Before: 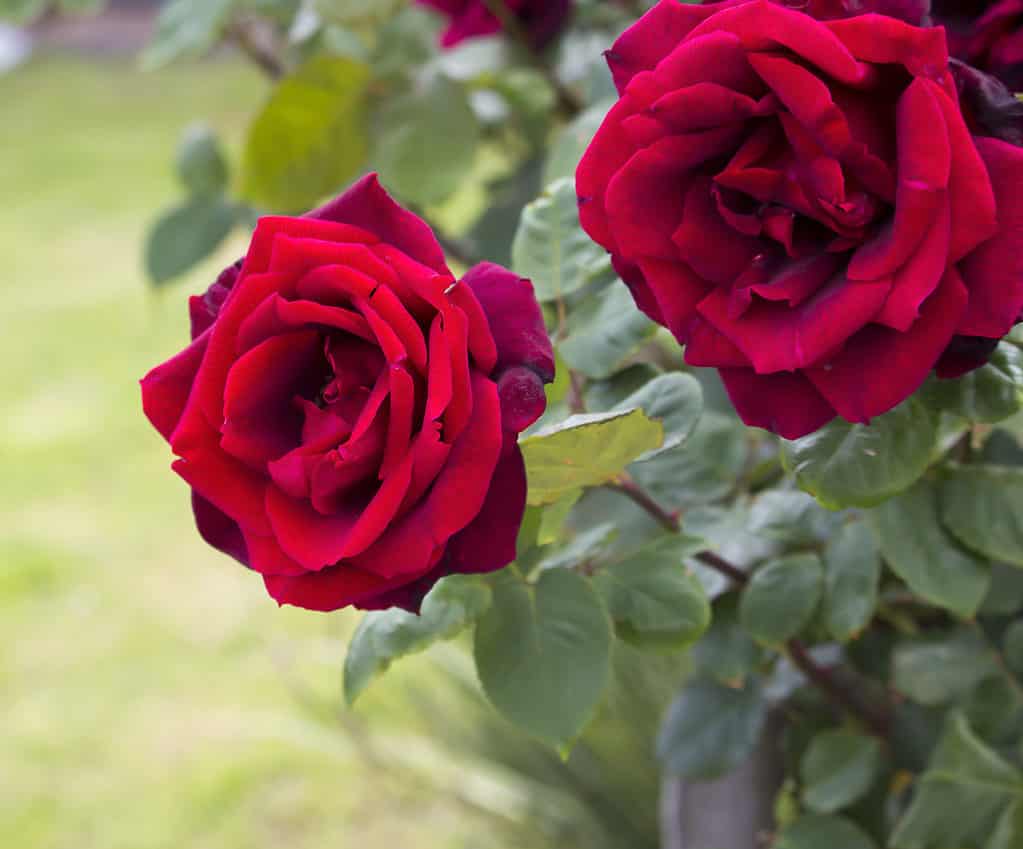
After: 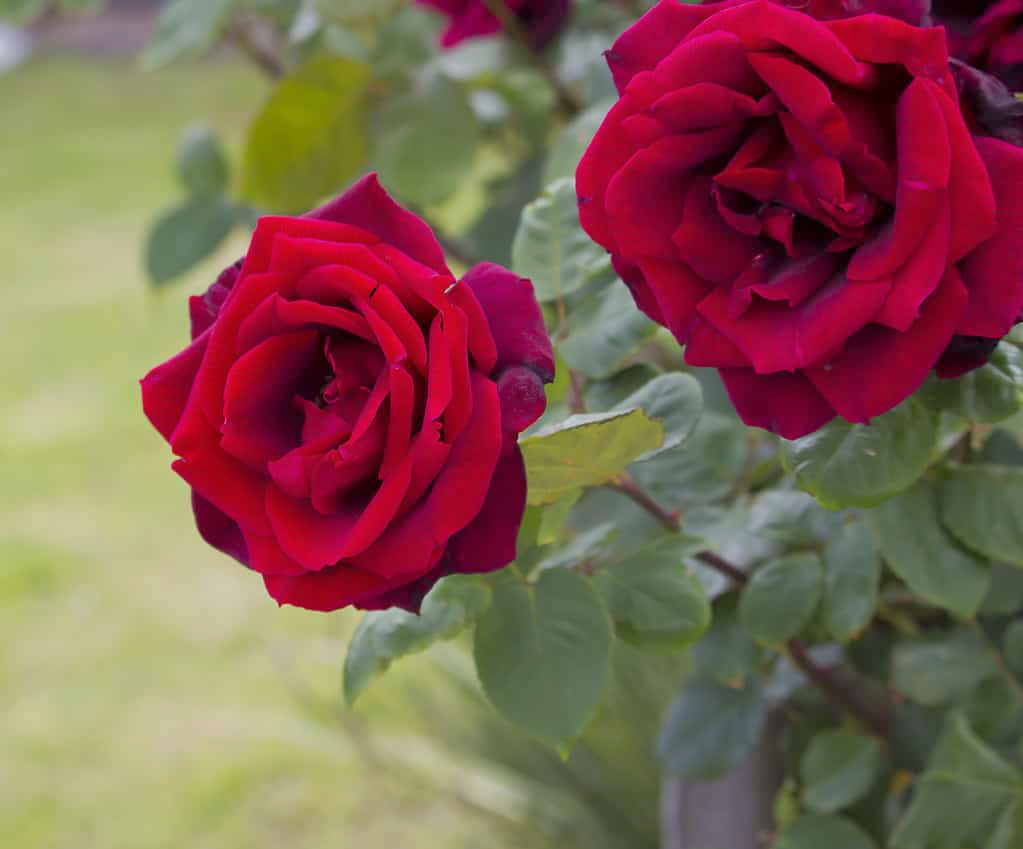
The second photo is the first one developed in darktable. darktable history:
tone equalizer: -8 EV 0.261 EV, -7 EV 0.447 EV, -6 EV 0.377 EV, -5 EV 0.276 EV, -3 EV -0.268 EV, -2 EV -0.401 EV, -1 EV -0.403 EV, +0 EV -0.221 EV, edges refinement/feathering 500, mask exposure compensation -1.57 EV, preserve details no
